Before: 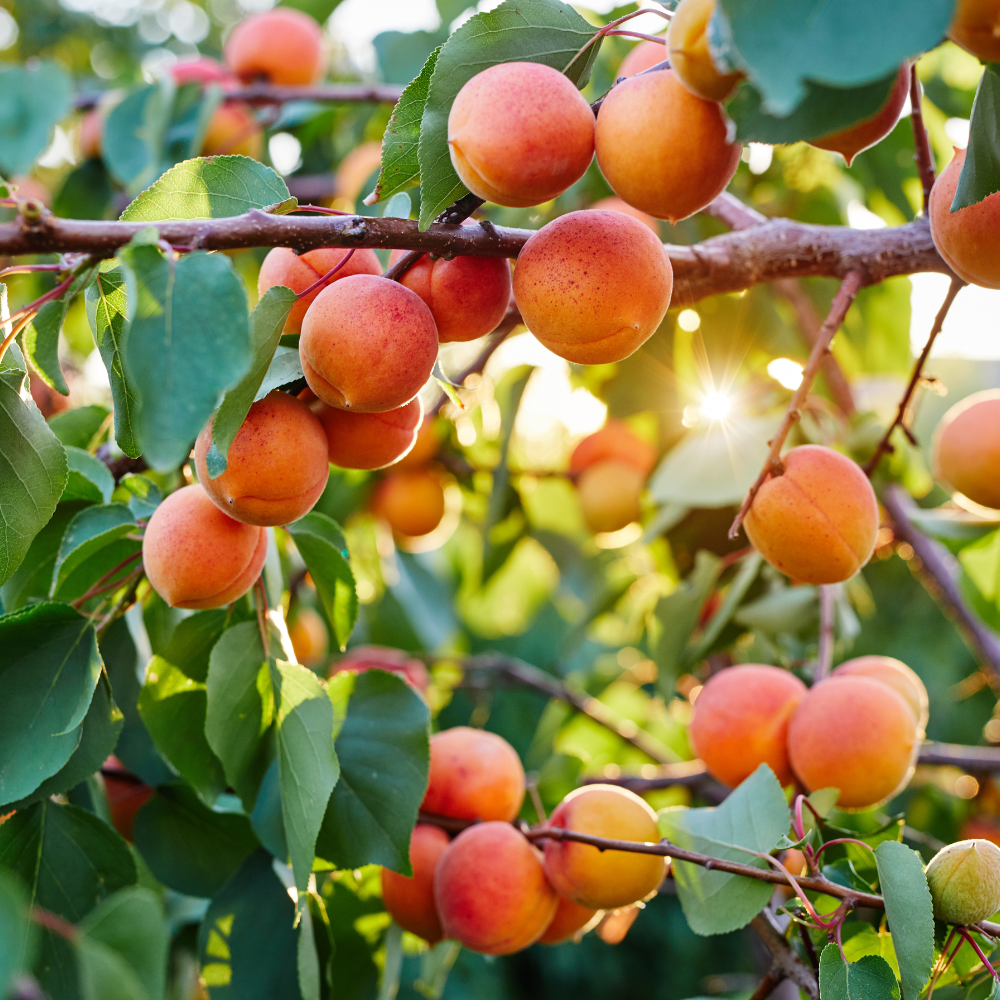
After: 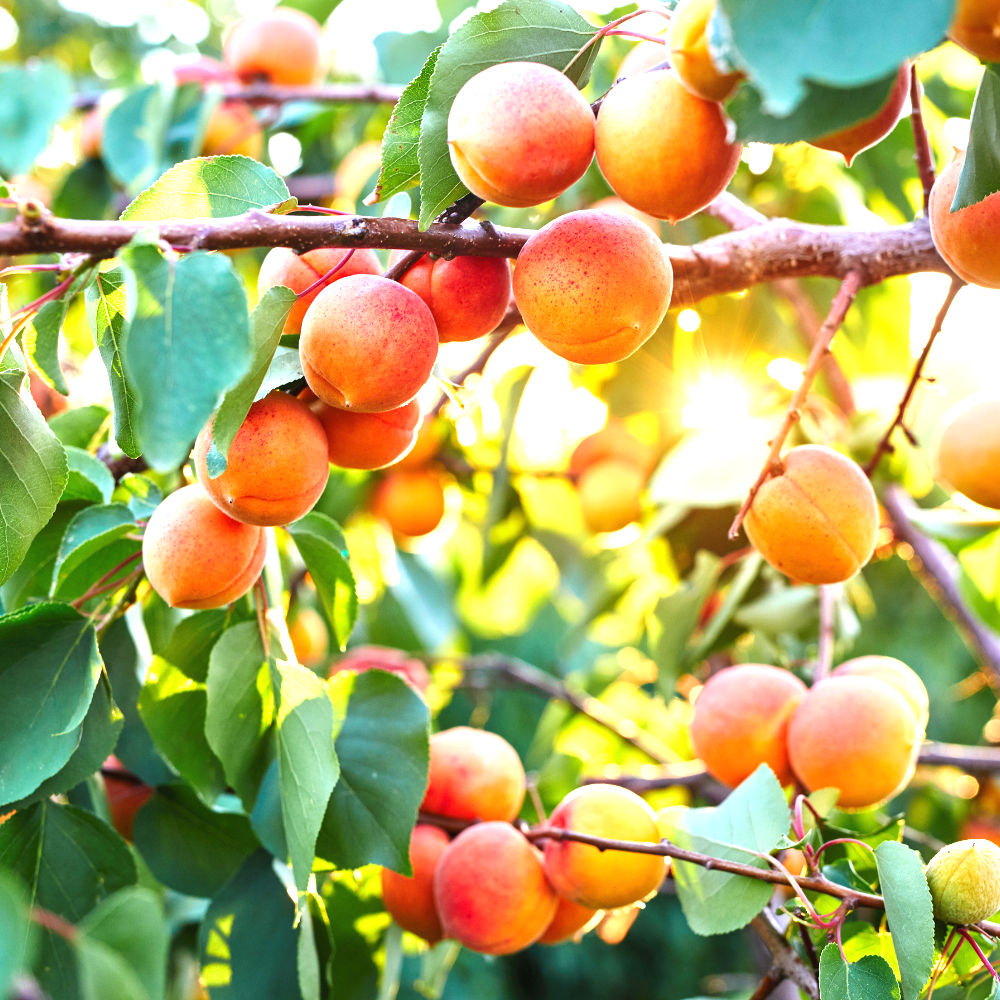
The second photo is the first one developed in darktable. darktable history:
exposure: black level correction 0, exposure 1.196 EV, compensate highlight preservation false
